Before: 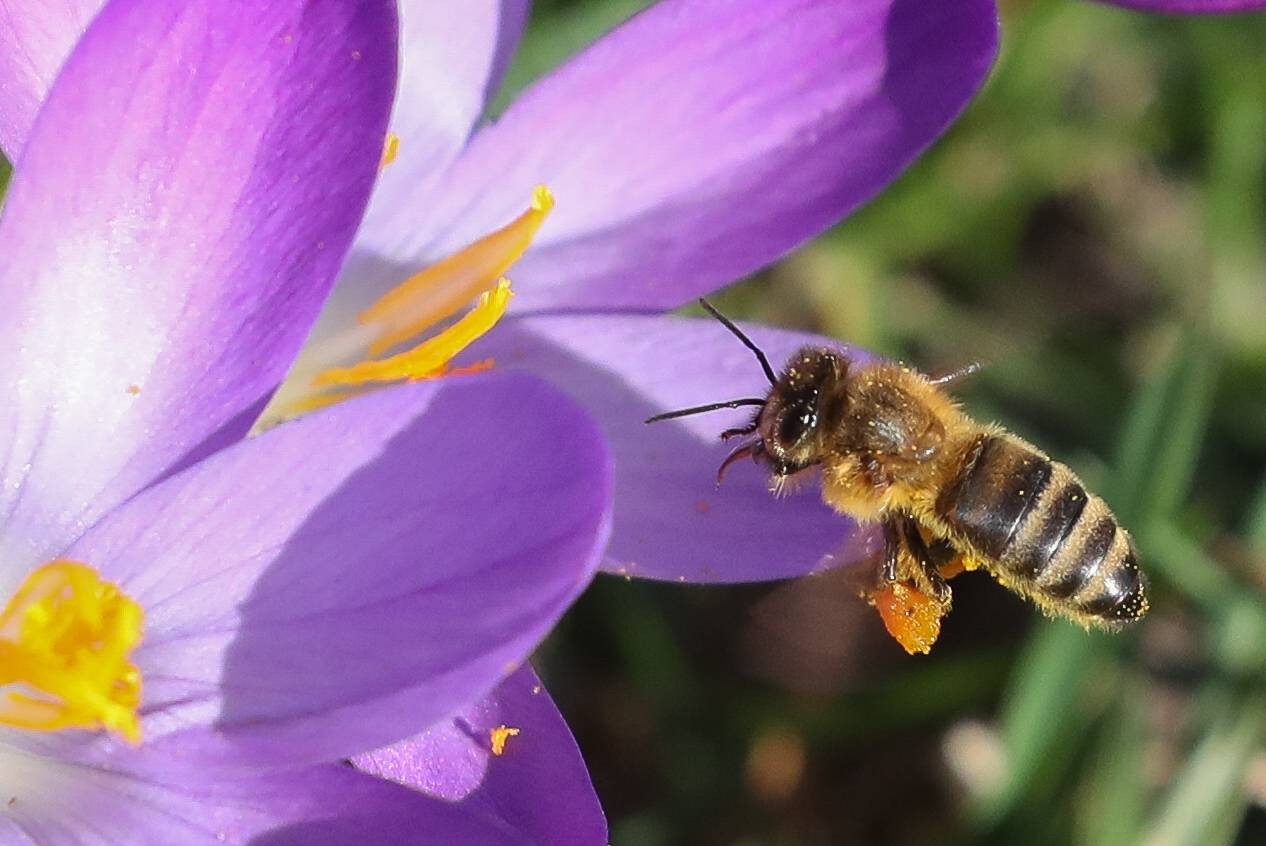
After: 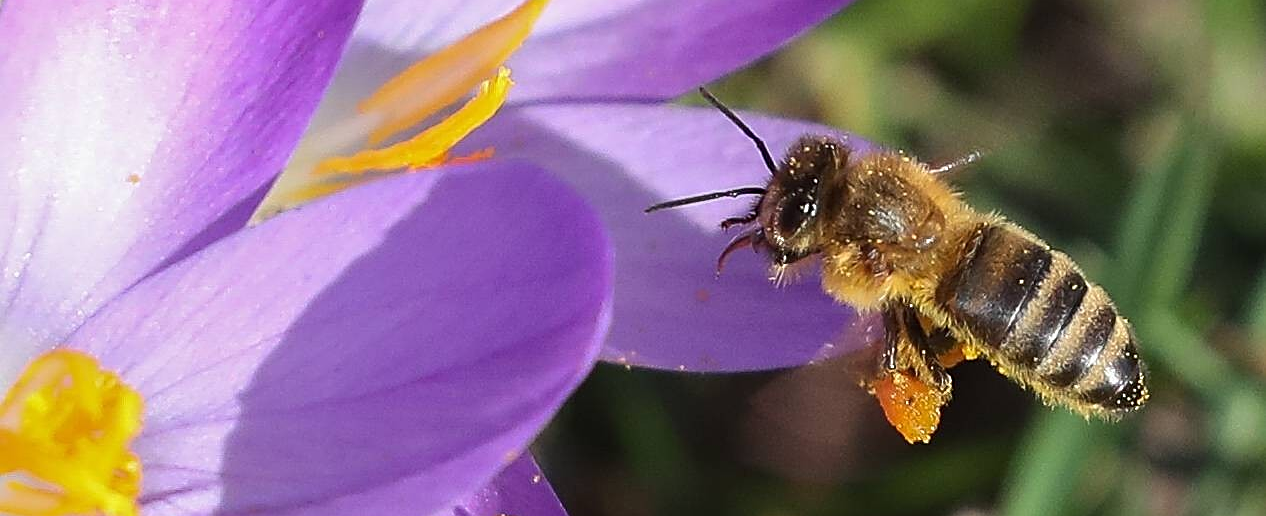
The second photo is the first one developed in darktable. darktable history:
crop and rotate: top 24.946%, bottom 13.957%
sharpen: on, module defaults
